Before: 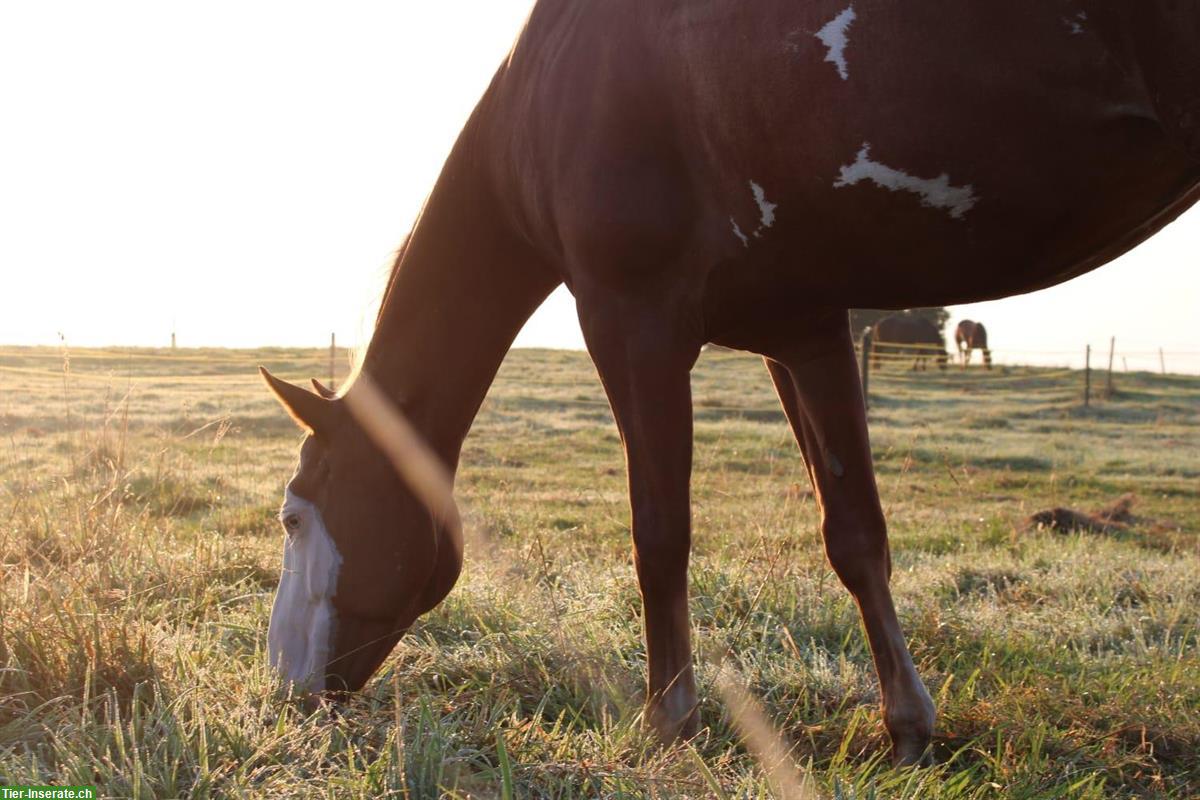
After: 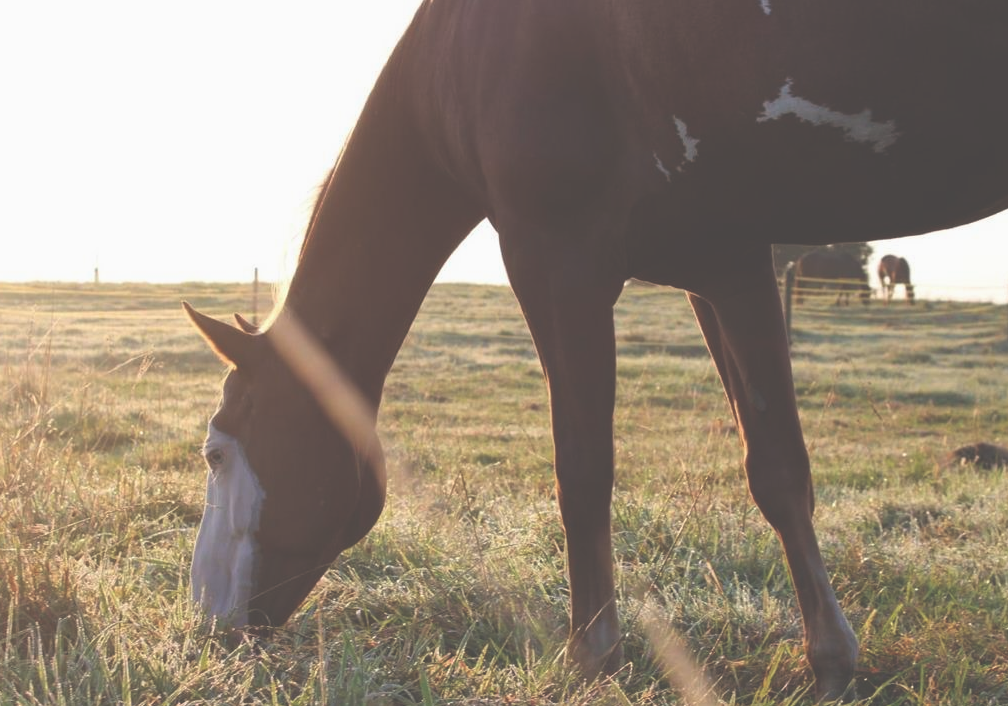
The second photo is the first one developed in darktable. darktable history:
crop: left 6.446%, top 8.188%, right 9.538%, bottom 3.548%
exposure: black level correction -0.062, exposure -0.05 EV, compensate highlight preservation false
